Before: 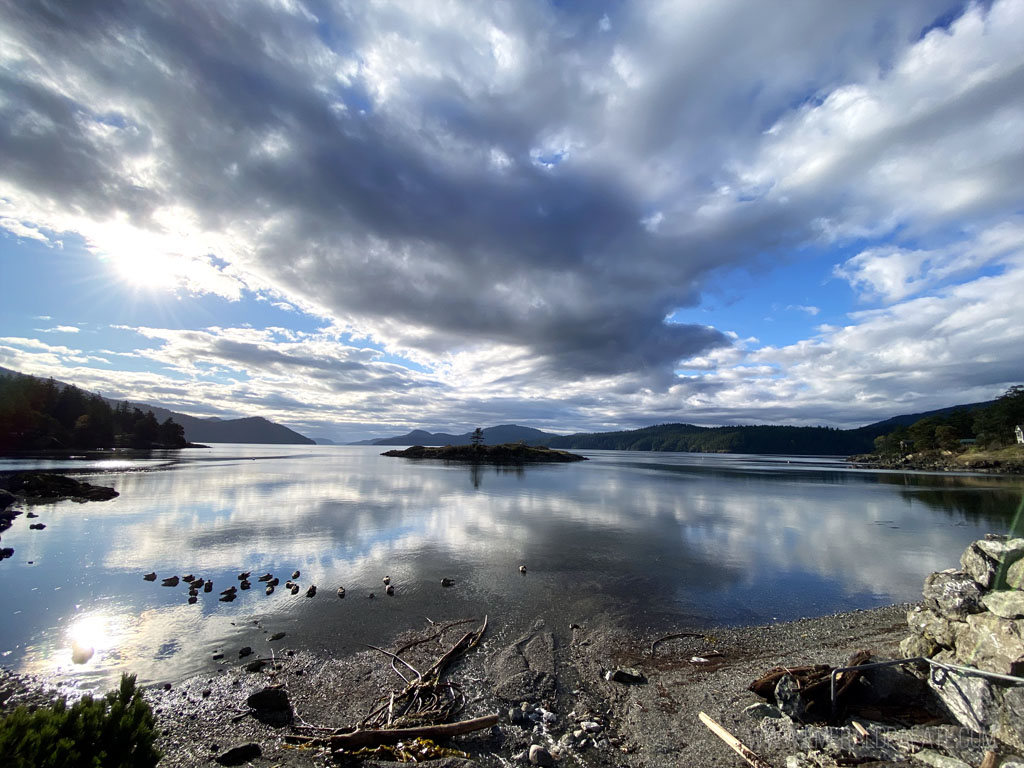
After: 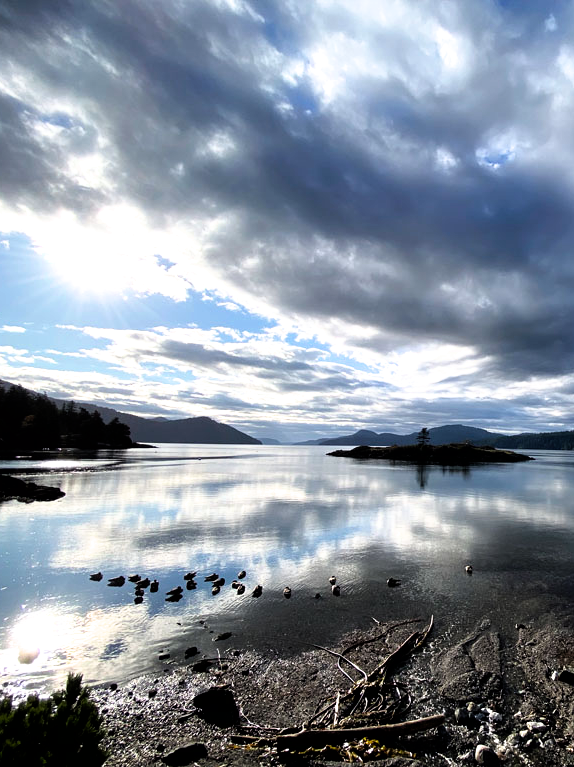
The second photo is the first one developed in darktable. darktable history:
crop: left 5.326%, right 38.581%
filmic rgb: black relative exposure -8.22 EV, white relative exposure 2.2 EV, target white luminance 99.864%, hardness 7.16, latitude 74.37%, contrast 1.318, highlights saturation mix -2.93%, shadows ↔ highlights balance 30.01%
